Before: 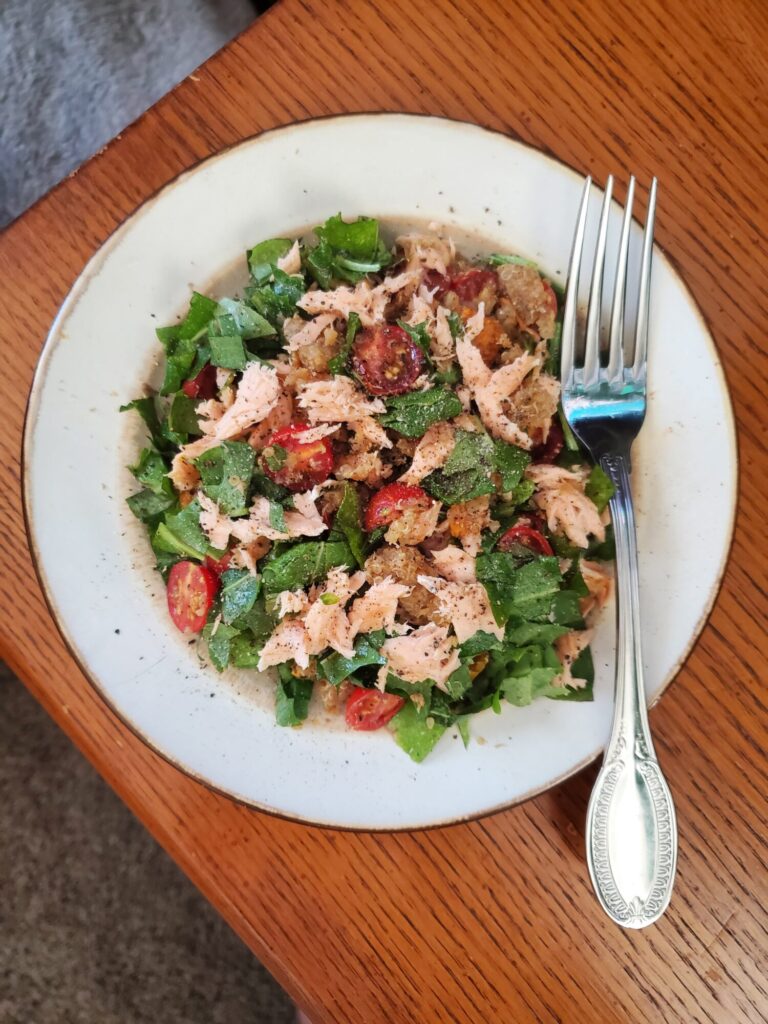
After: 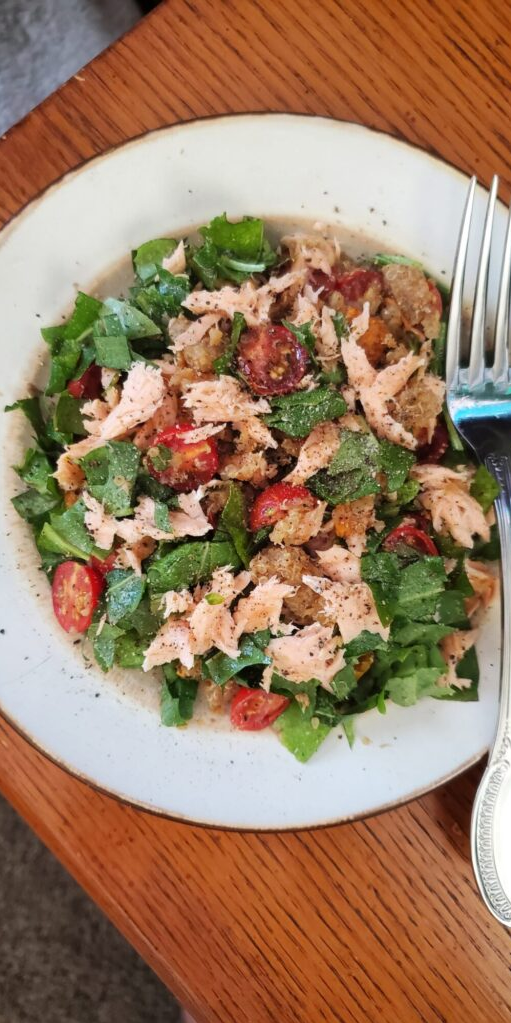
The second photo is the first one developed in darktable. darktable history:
tone equalizer: on, module defaults
crop and rotate: left 15.055%, right 18.278%
